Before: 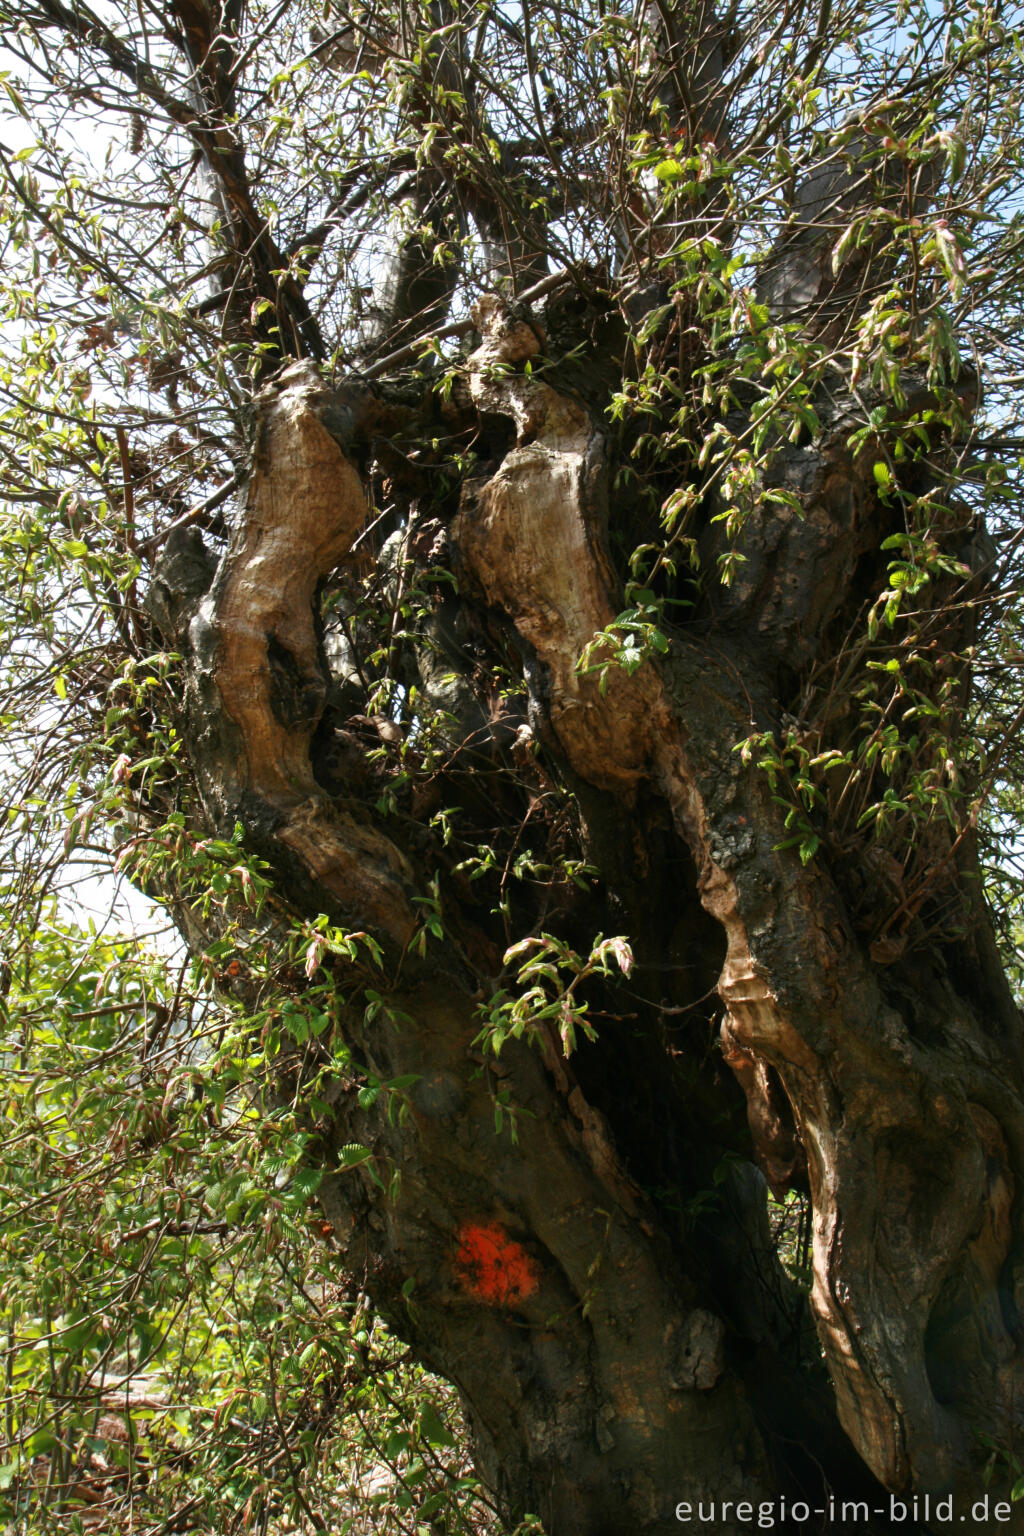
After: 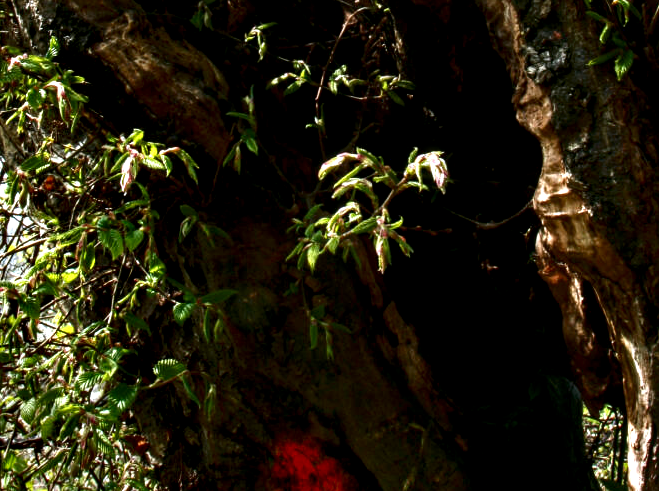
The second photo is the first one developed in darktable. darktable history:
contrast brightness saturation: contrast 0.13, brightness -0.24, saturation 0.14
white balance: red 0.984, blue 1.059
crop: left 18.091%, top 51.13%, right 17.525%, bottom 16.85%
local contrast: highlights 80%, shadows 57%, detail 175%, midtone range 0.602
haze removal: compatibility mode true, adaptive false
